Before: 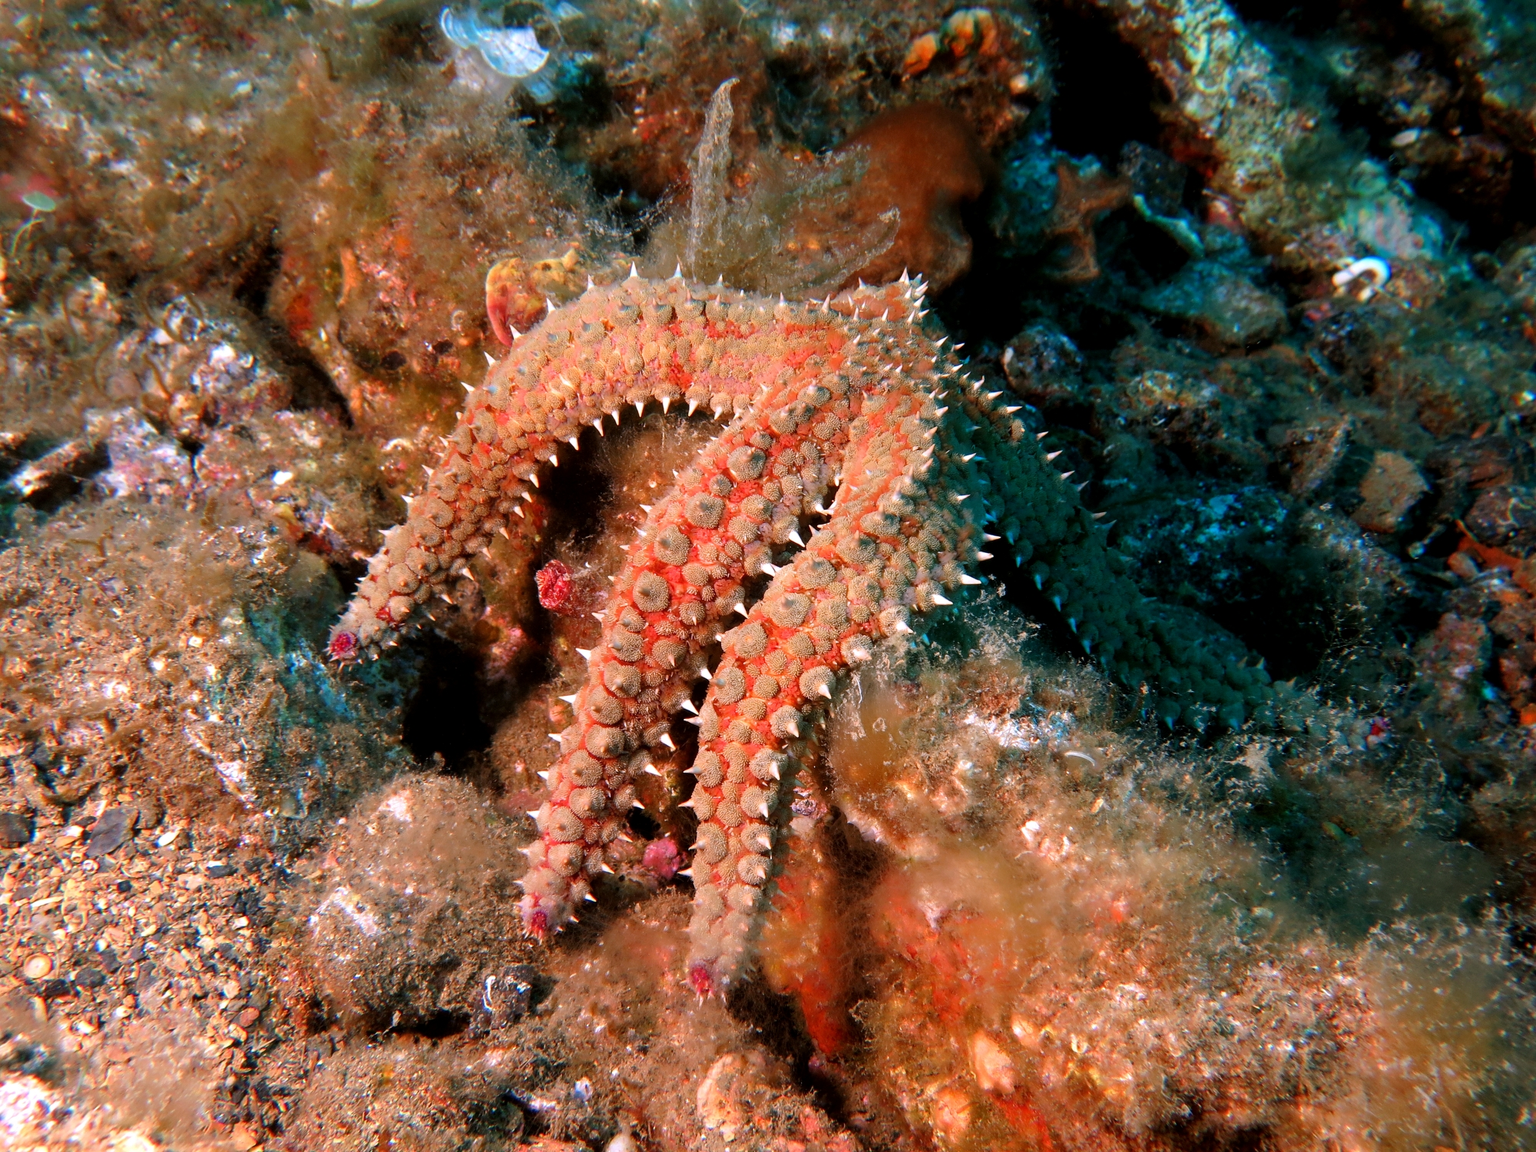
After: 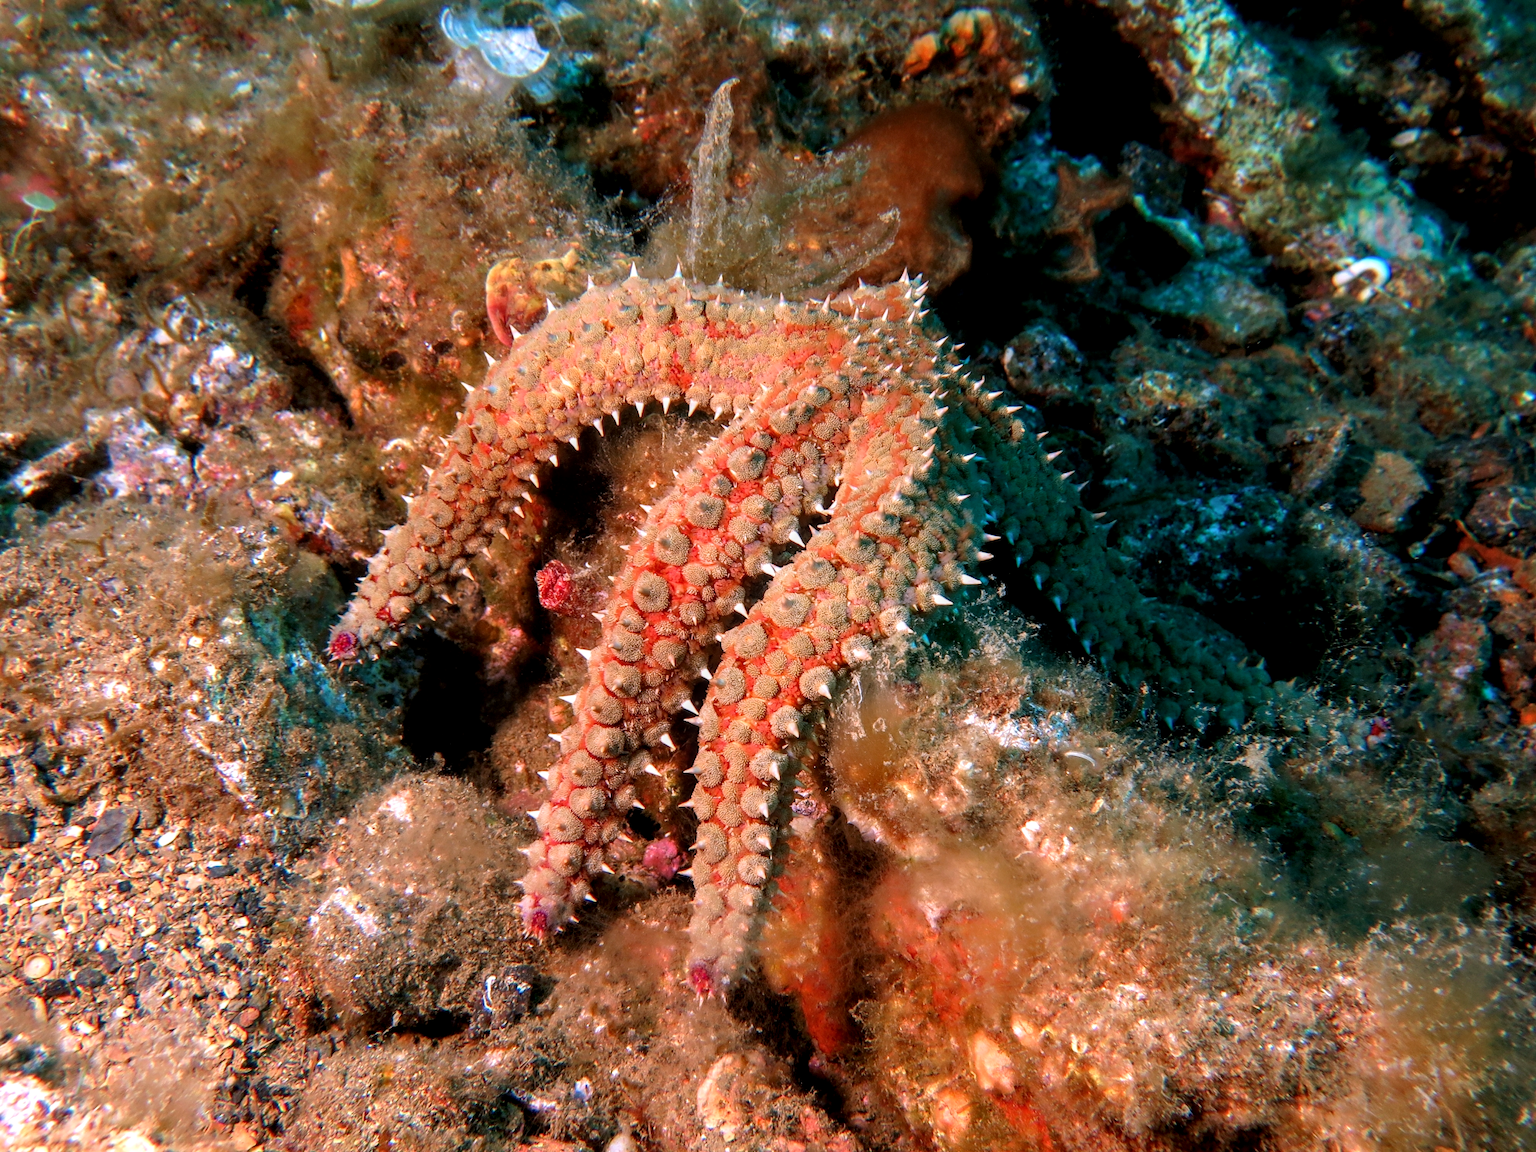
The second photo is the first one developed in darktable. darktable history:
exposure: compensate highlight preservation false
local contrast: on, module defaults
velvia: strength 14.52%
